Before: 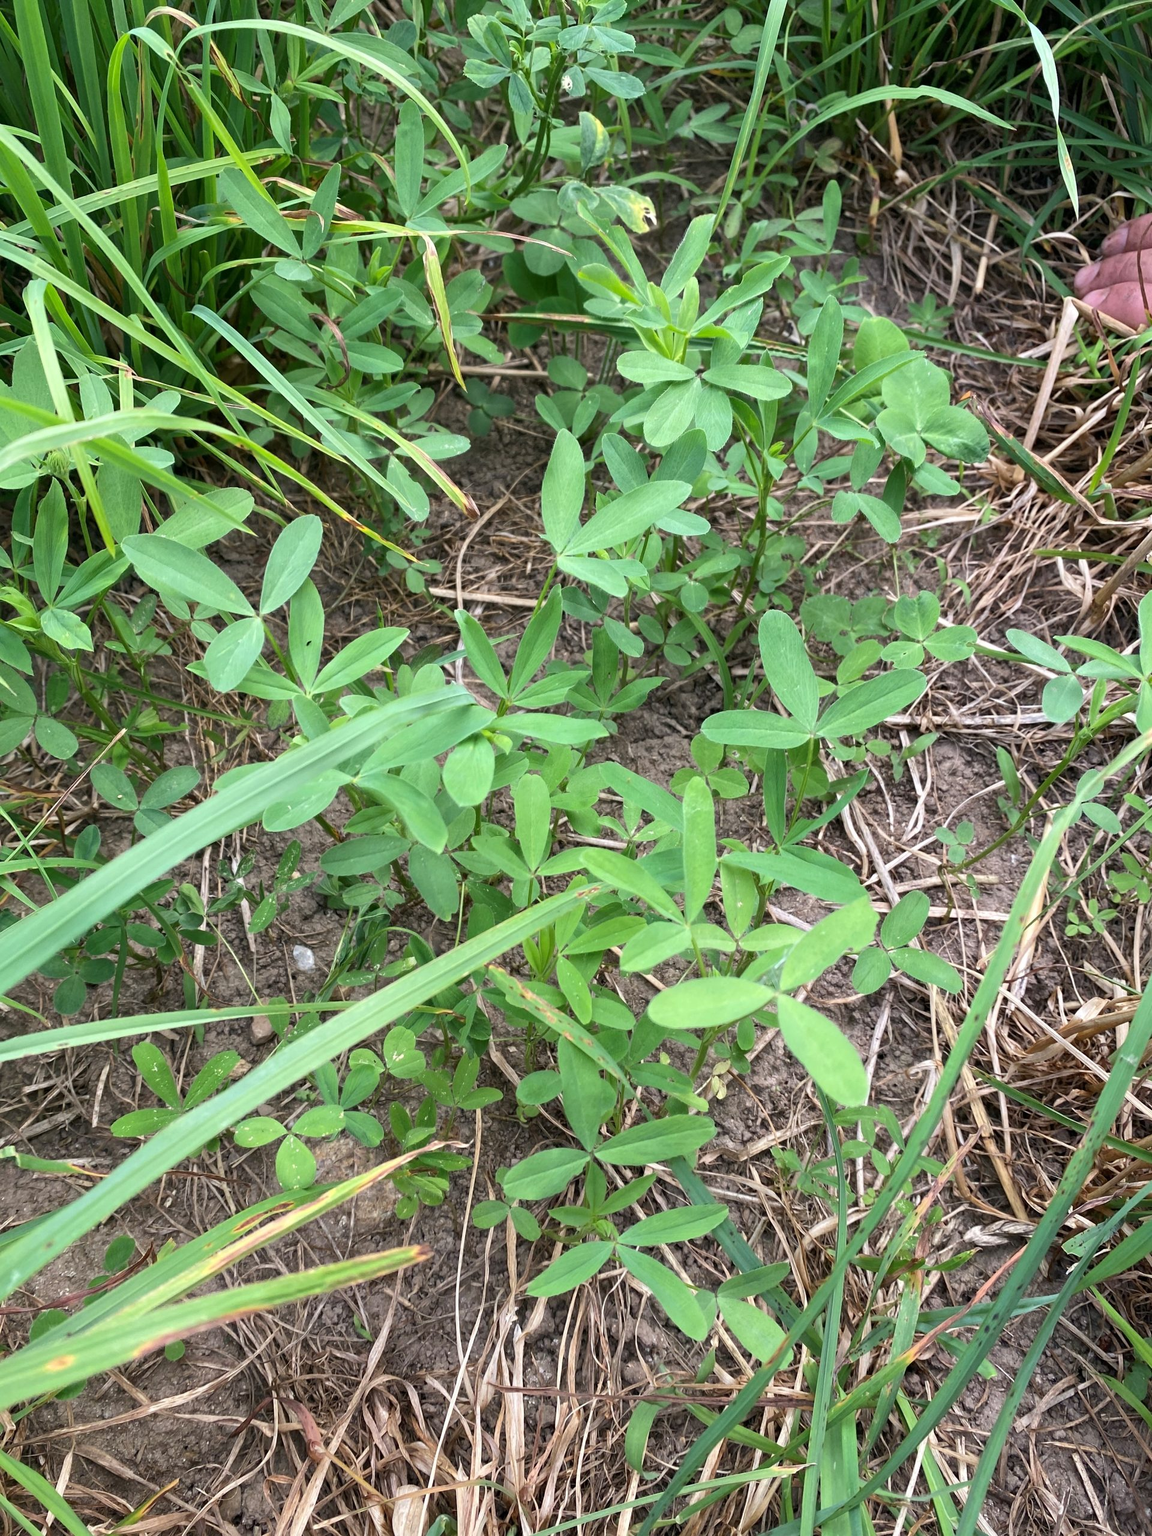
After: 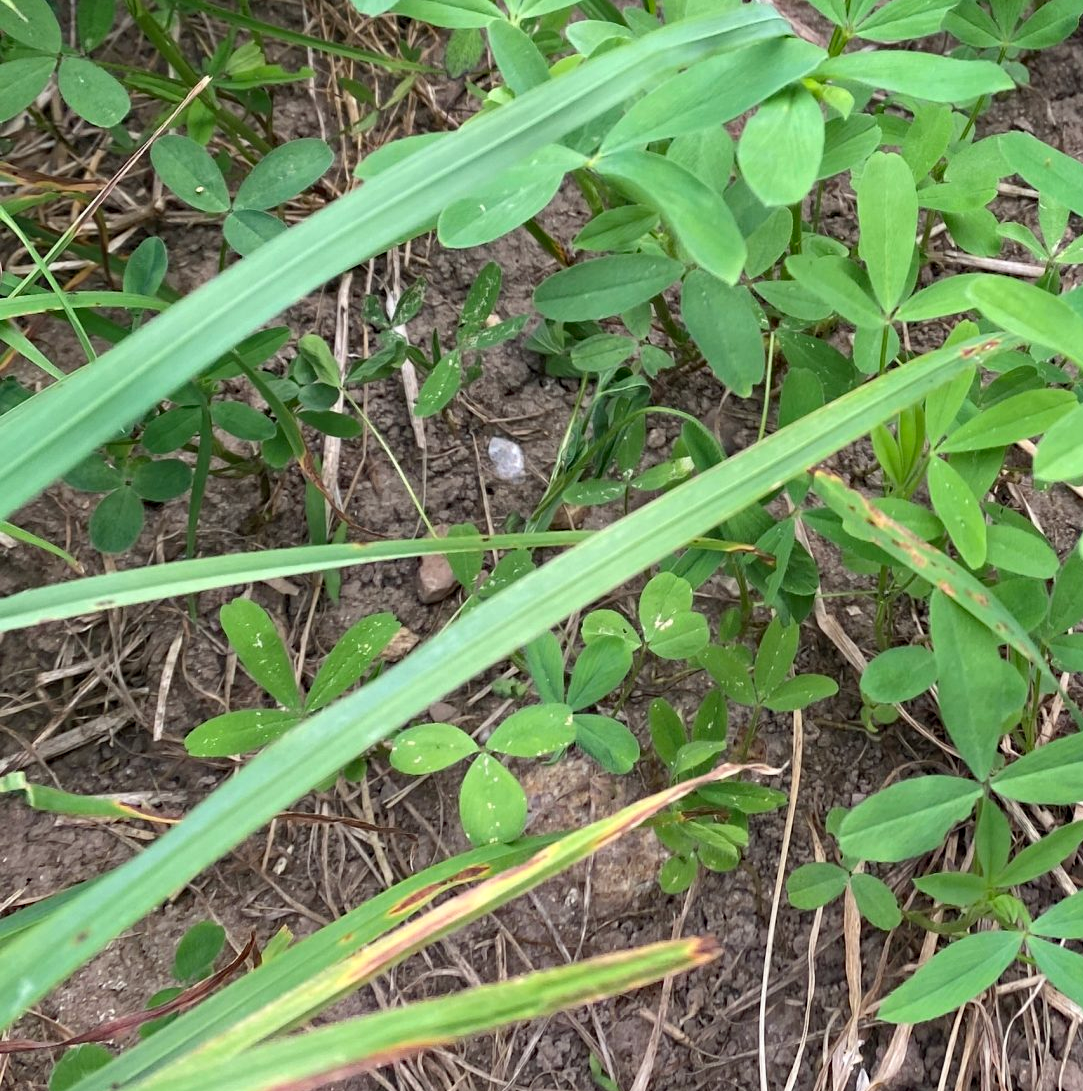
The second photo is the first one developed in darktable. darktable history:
haze removal: compatibility mode true, adaptive false
crop: top 44.483%, right 43.593%, bottom 12.892%
